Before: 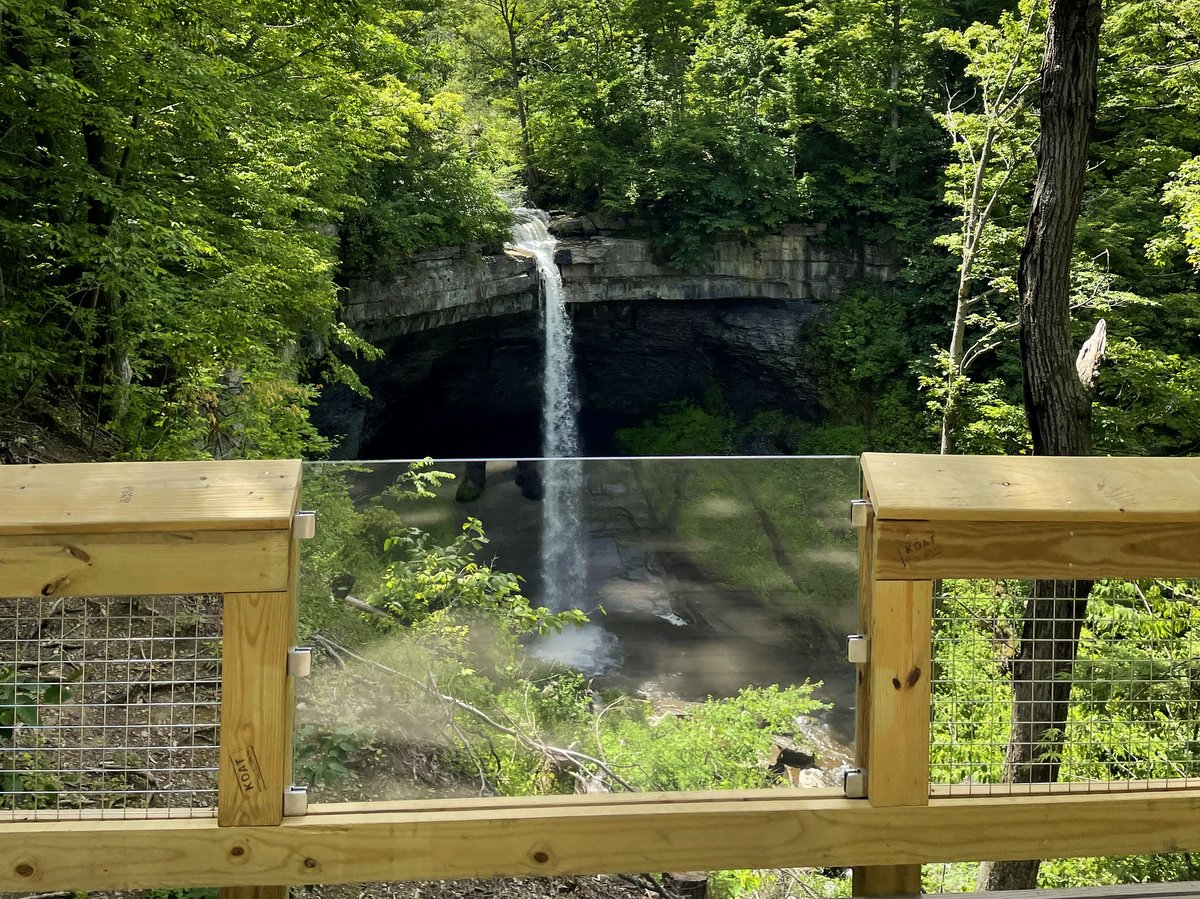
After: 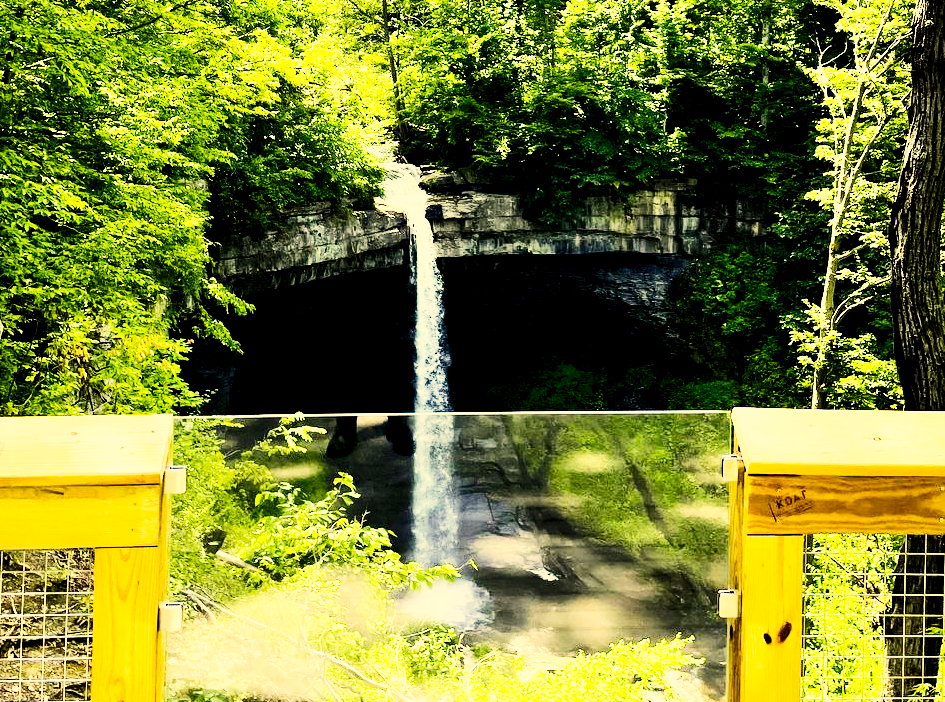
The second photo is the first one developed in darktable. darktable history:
white balance: red 0.988, blue 1.017
crop and rotate: left 10.77%, top 5.1%, right 10.41%, bottom 16.76%
color correction: highlights a* 2.72, highlights b* 22.8
contrast brightness saturation: contrast 0.28
rgb levels: levels [[0.013, 0.434, 0.89], [0, 0.5, 1], [0, 0.5, 1]]
base curve: curves: ch0 [(0, 0) (0.007, 0.004) (0.027, 0.03) (0.046, 0.07) (0.207, 0.54) (0.442, 0.872) (0.673, 0.972) (1, 1)], preserve colors none
color balance rgb: perceptual saturation grading › global saturation 20%, global vibrance 10%
